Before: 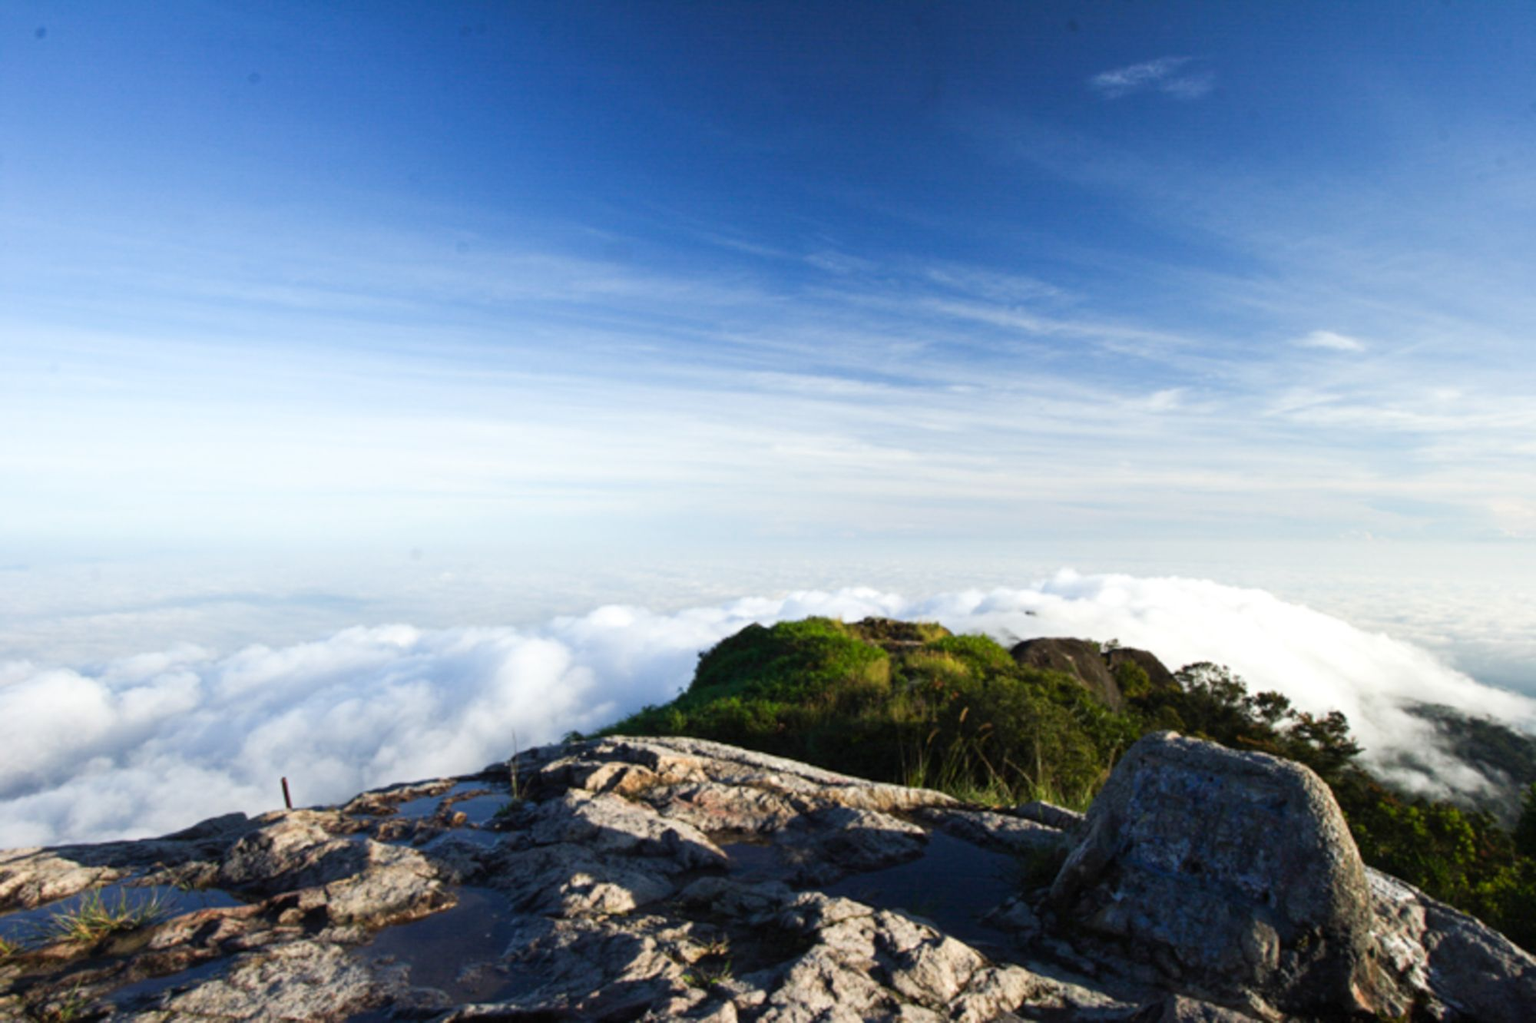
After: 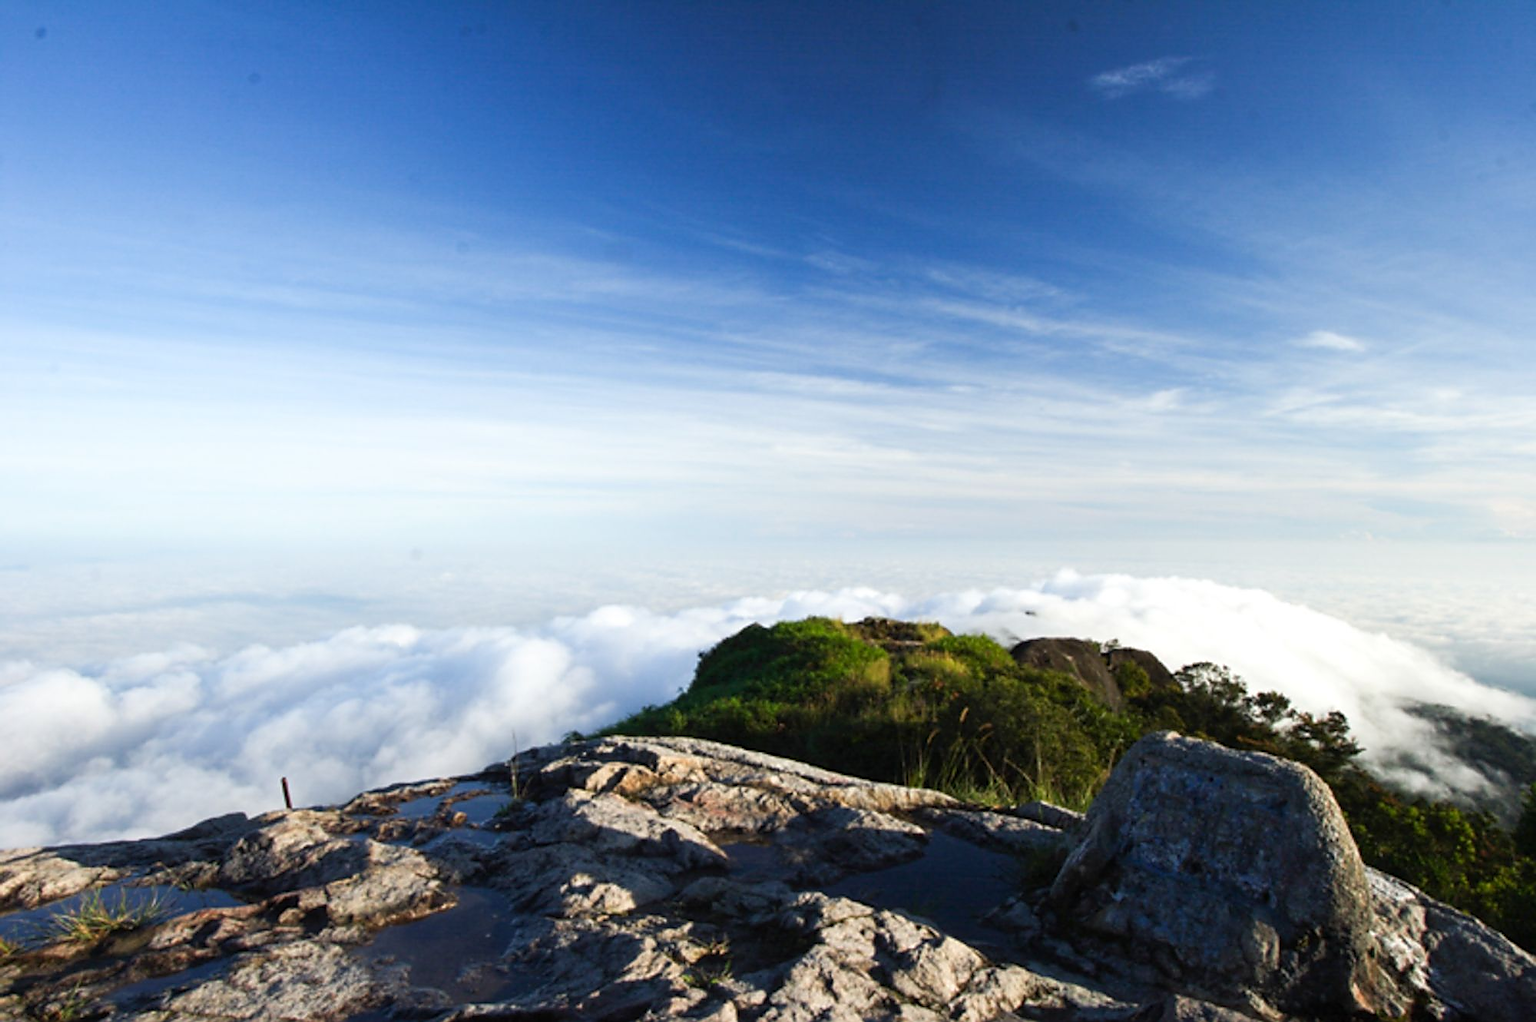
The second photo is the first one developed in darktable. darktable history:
sharpen: radius 1.359, amount 1.265, threshold 0.735
